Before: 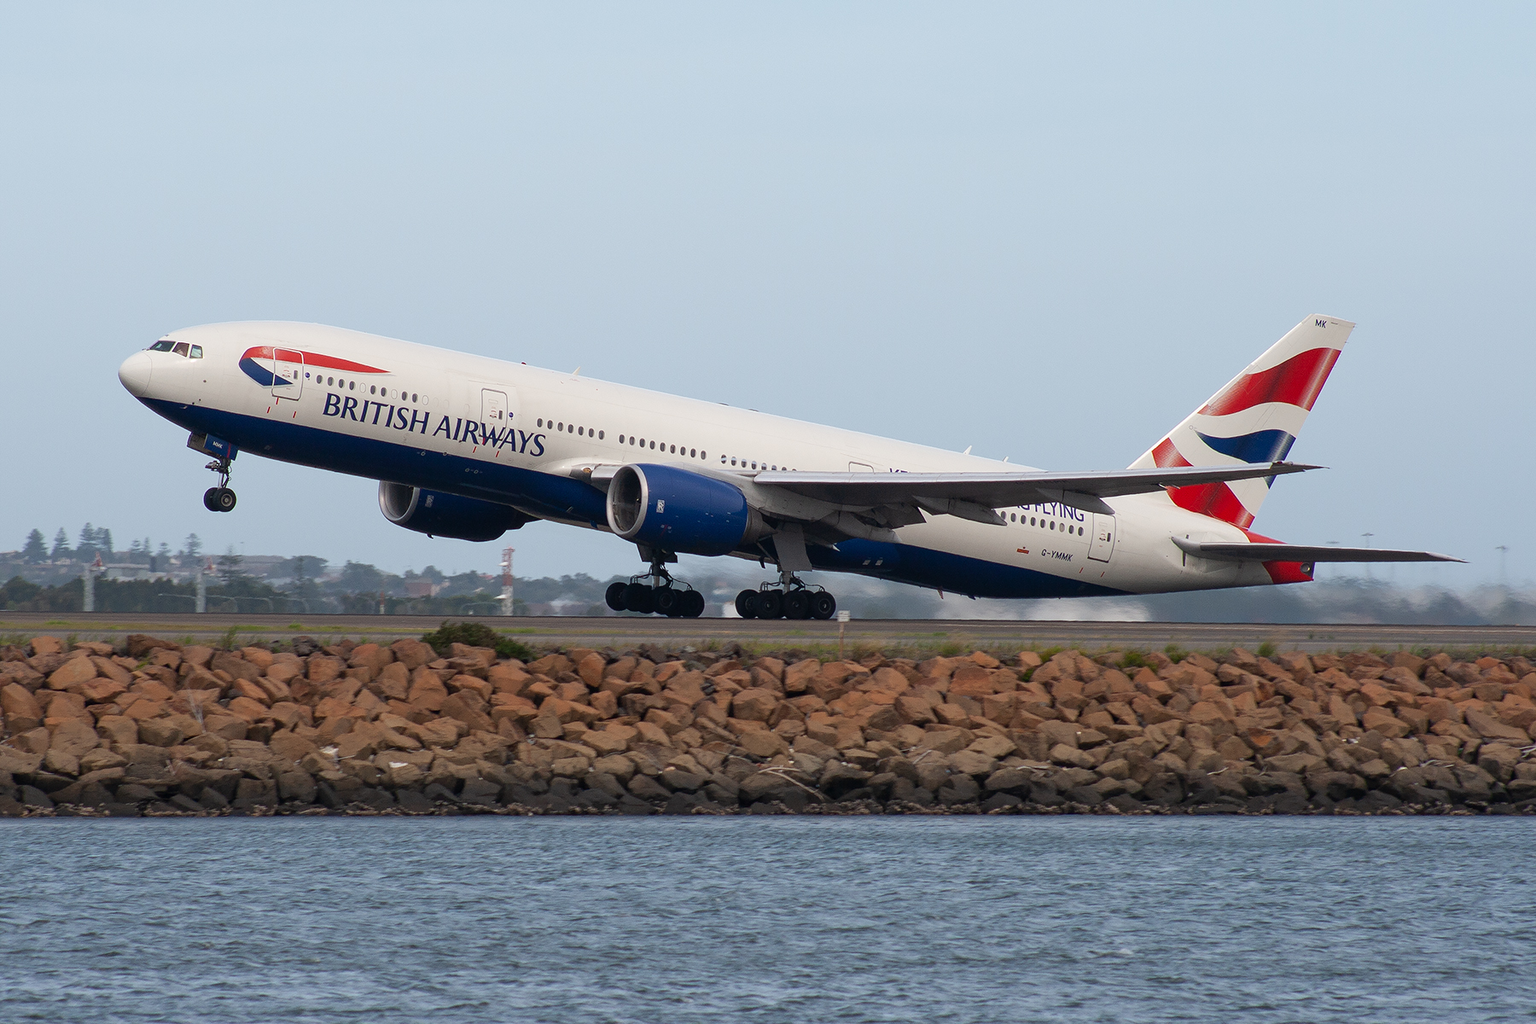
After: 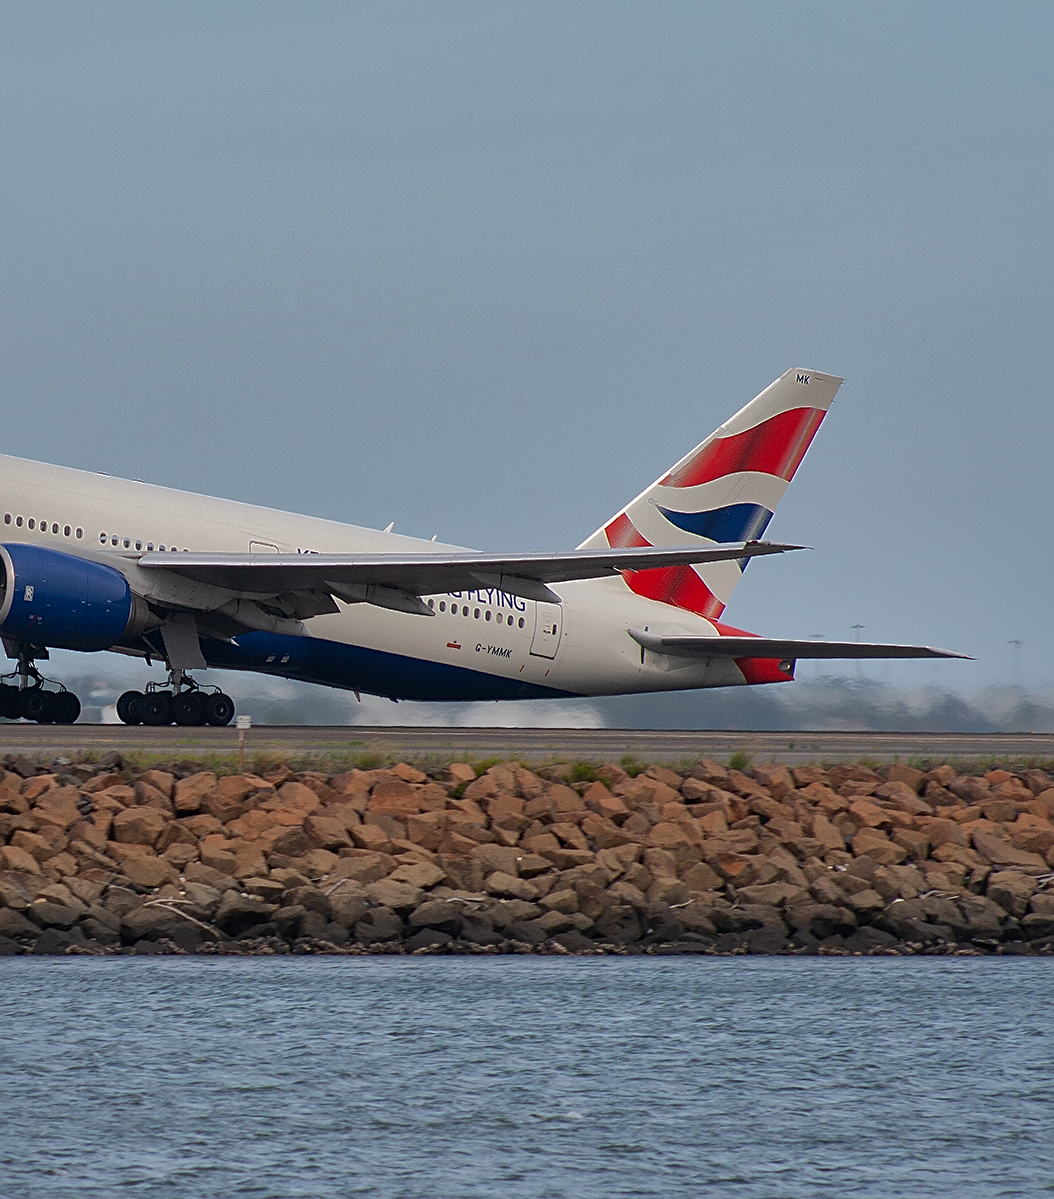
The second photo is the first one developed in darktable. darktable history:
shadows and highlights: shadows -19.91, highlights -73.15
sharpen: on, module defaults
crop: left 41.402%
